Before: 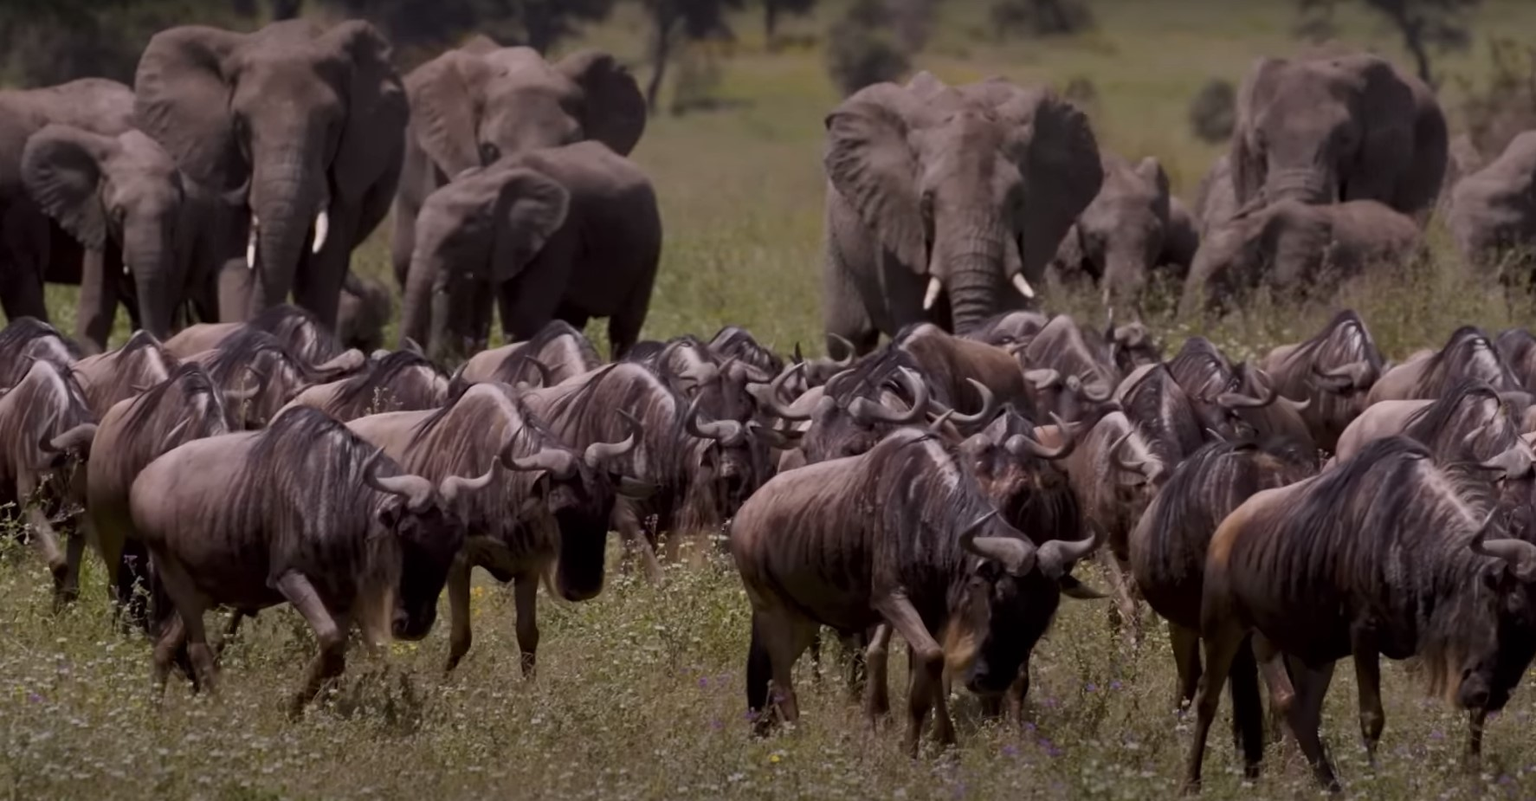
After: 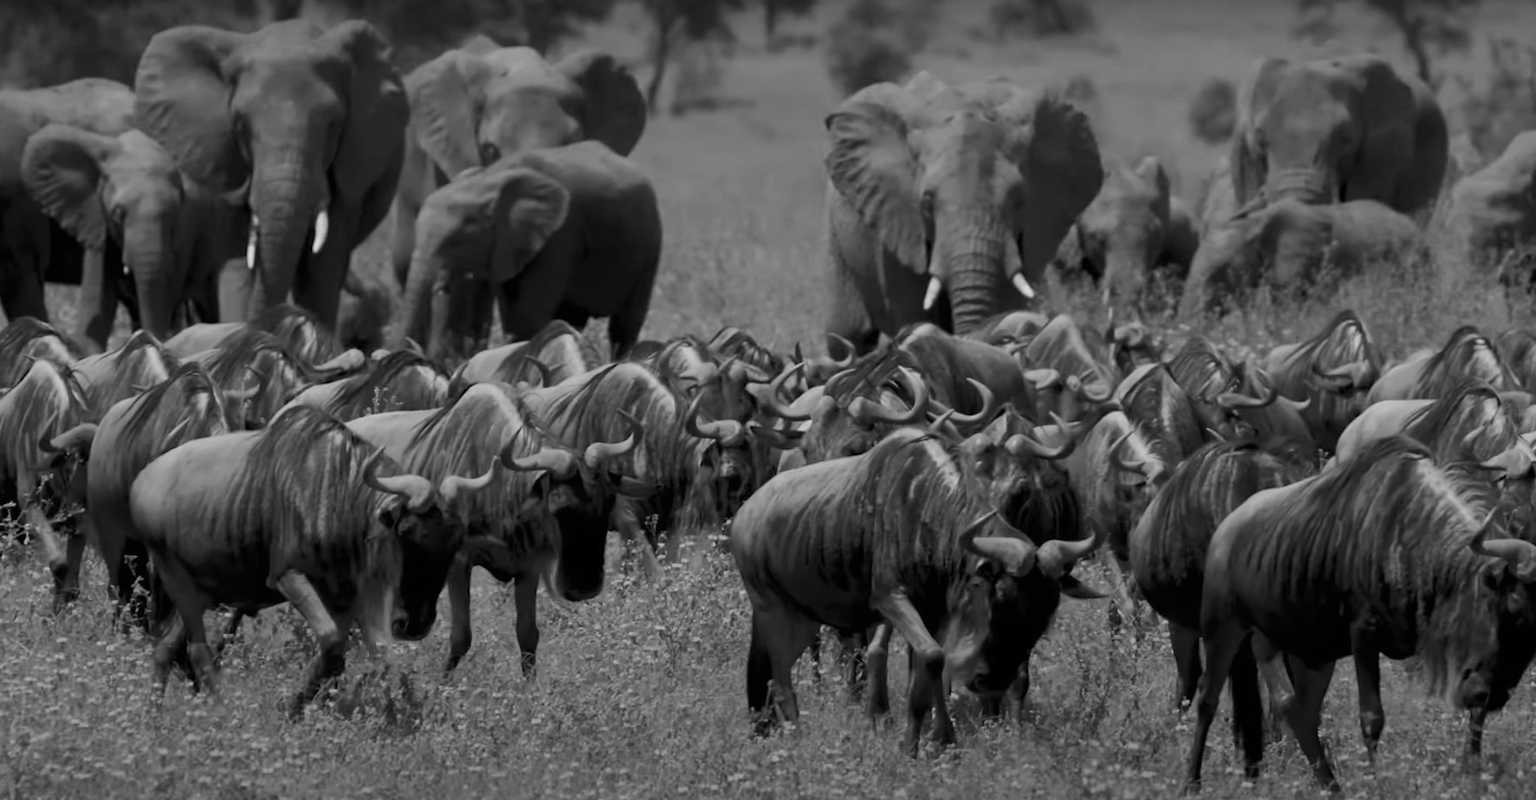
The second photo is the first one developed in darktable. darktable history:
monochrome: on, module defaults
color balance rgb: perceptual saturation grading › global saturation 25%, perceptual brilliance grading › mid-tones 10%, perceptual brilliance grading › shadows 15%, global vibrance 20%
